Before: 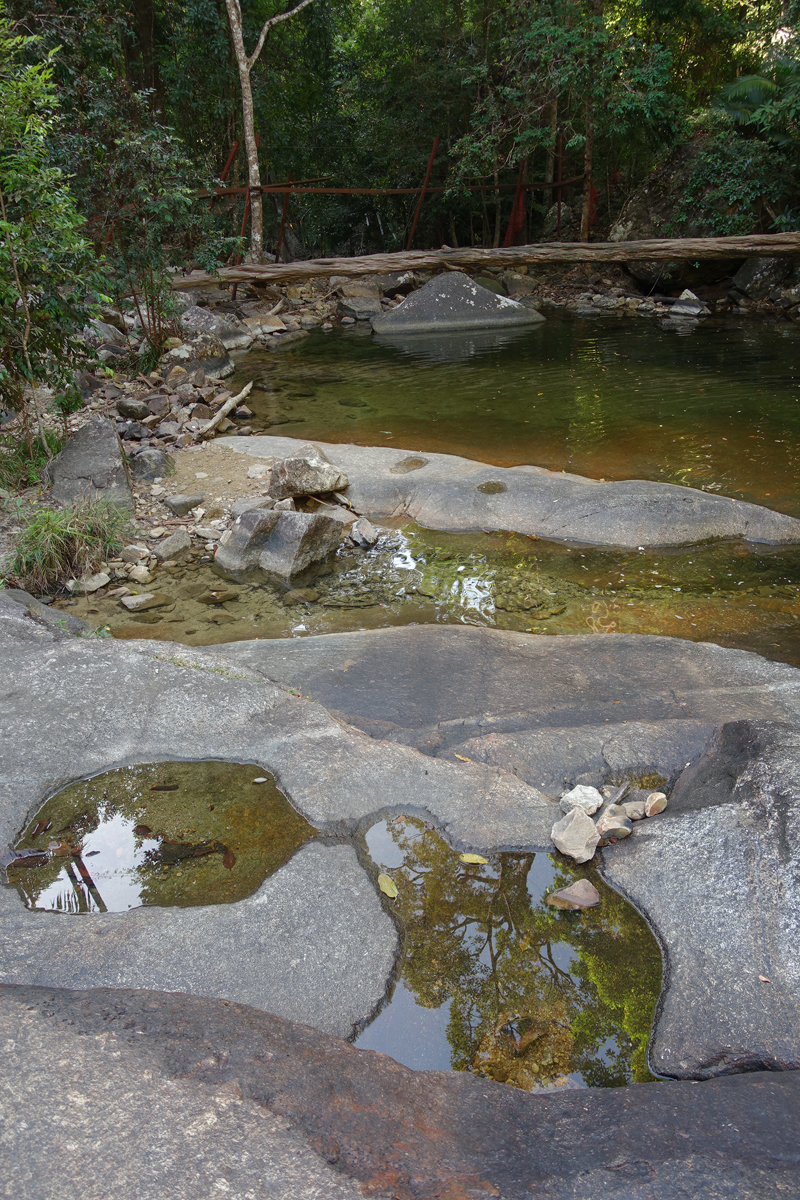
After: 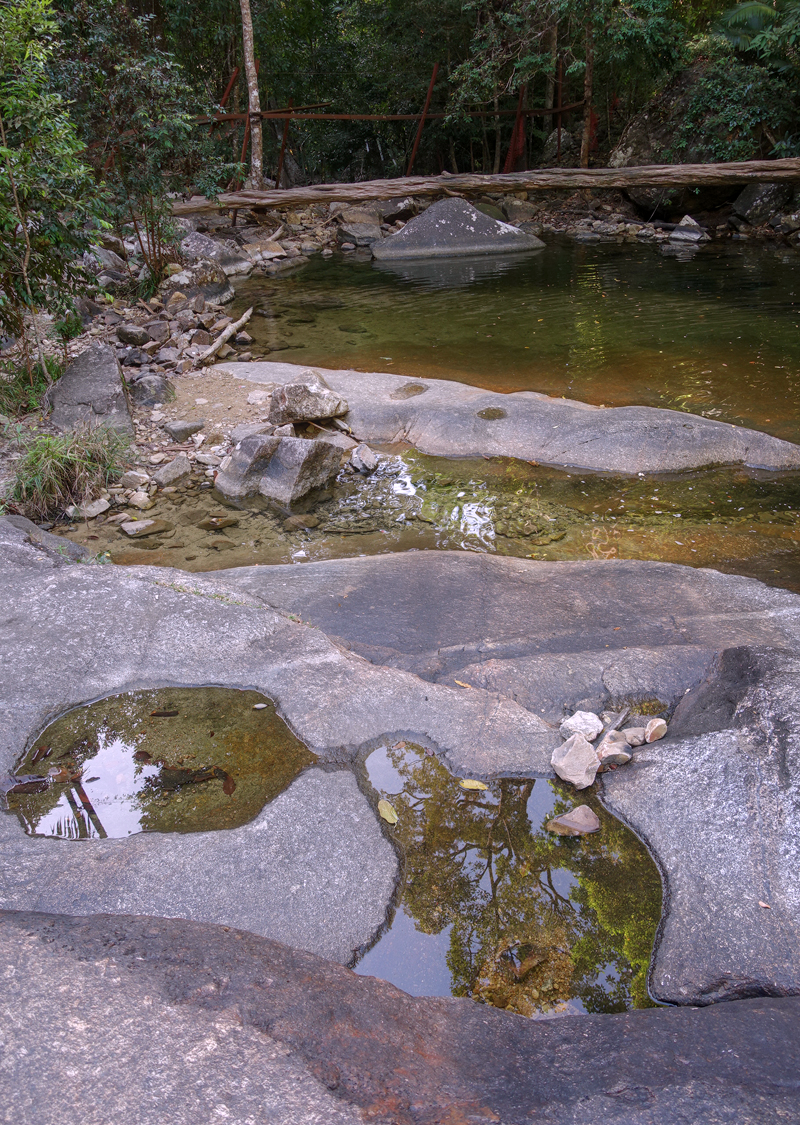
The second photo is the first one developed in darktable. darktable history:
crop and rotate: top 6.25%
white balance: red 1.066, blue 1.119
contrast equalizer: octaves 7, y [[0.6 ×6], [0.55 ×6], [0 ×6], [0 ×6], [0 ×6]], mix -0.2
local contrast: on, module defaults
